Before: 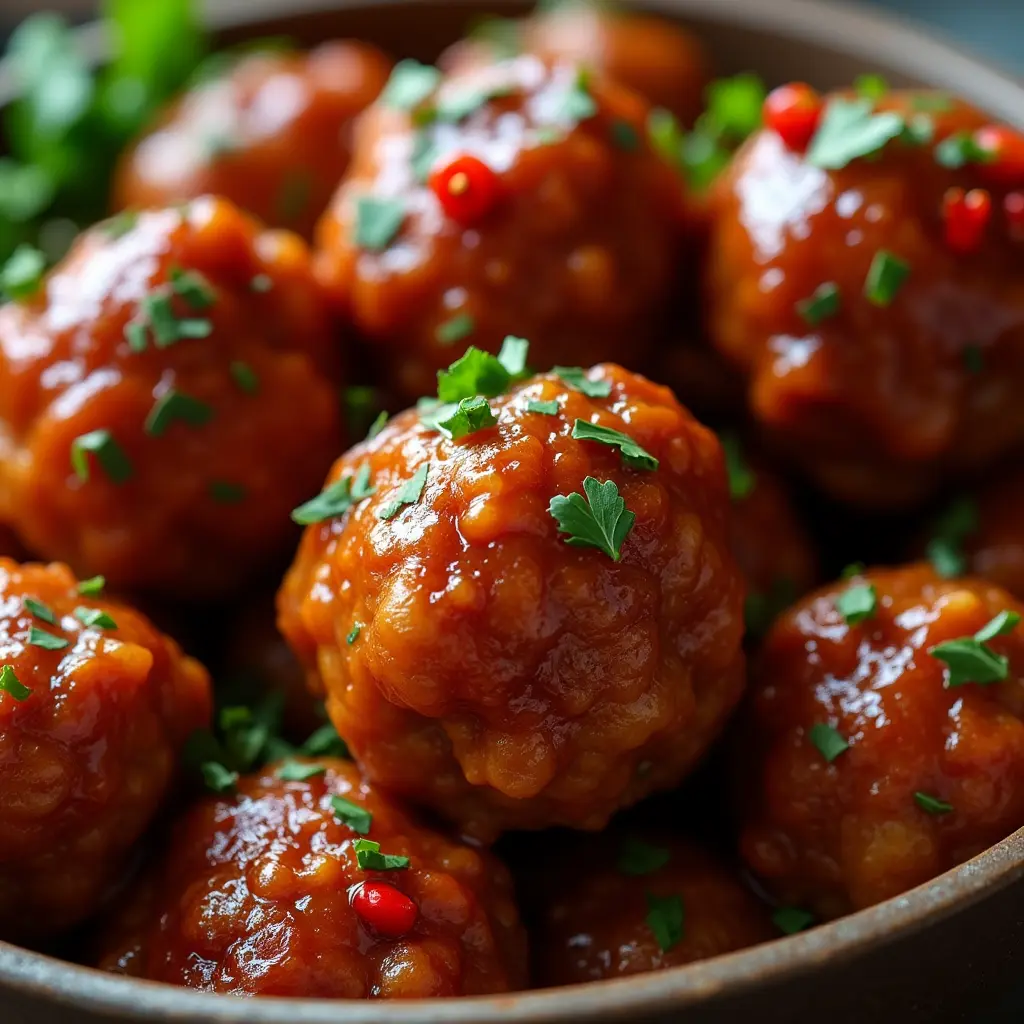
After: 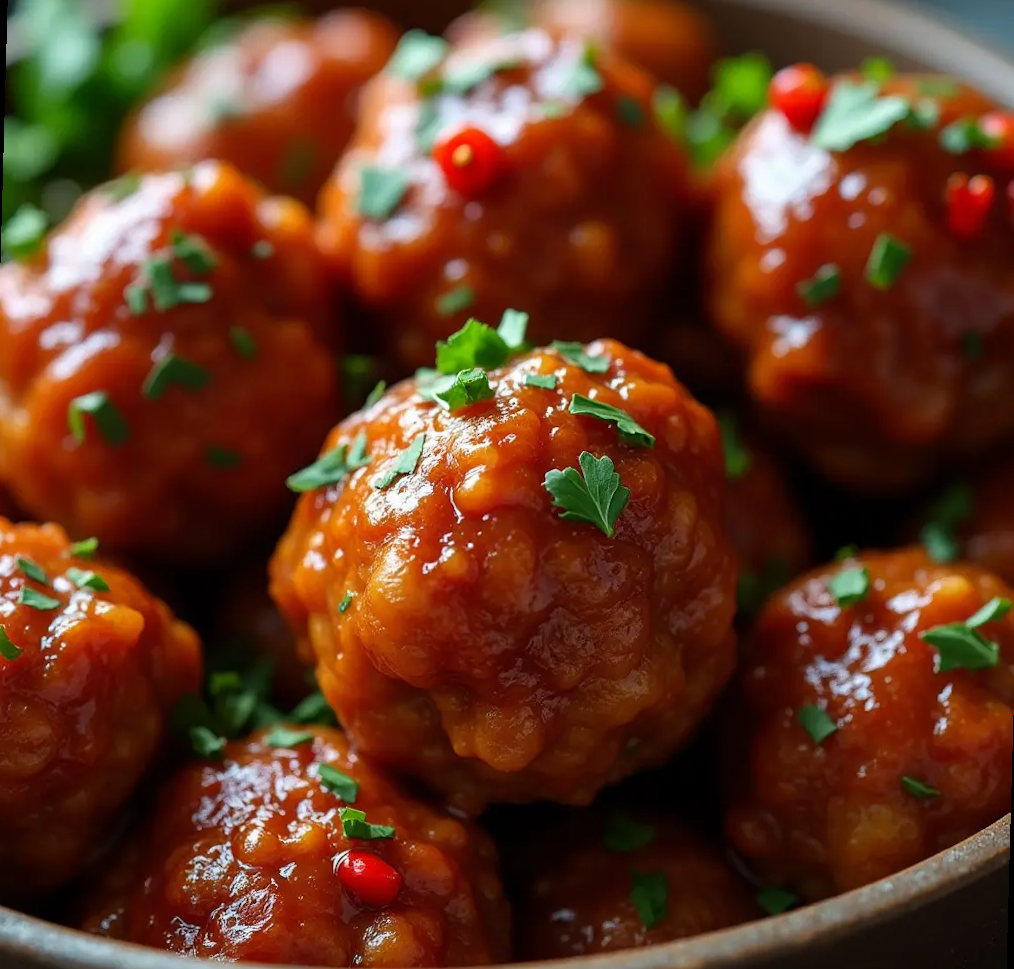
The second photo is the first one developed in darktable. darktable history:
white balance: red 1, blue 1
rotate and perspective: rotation 1.57°, crop left 0.018, crop right 0.982, crop top 0.039, crop bottom 0.961
